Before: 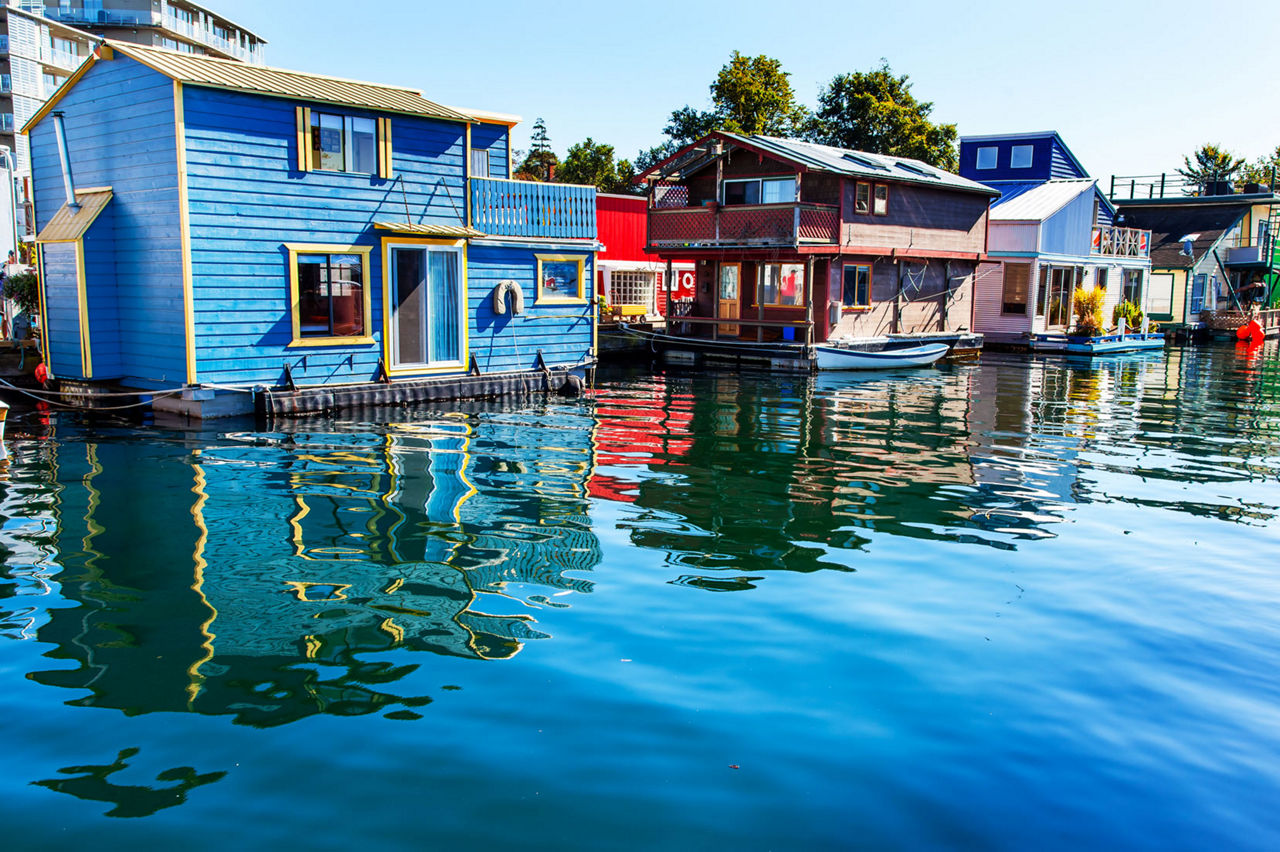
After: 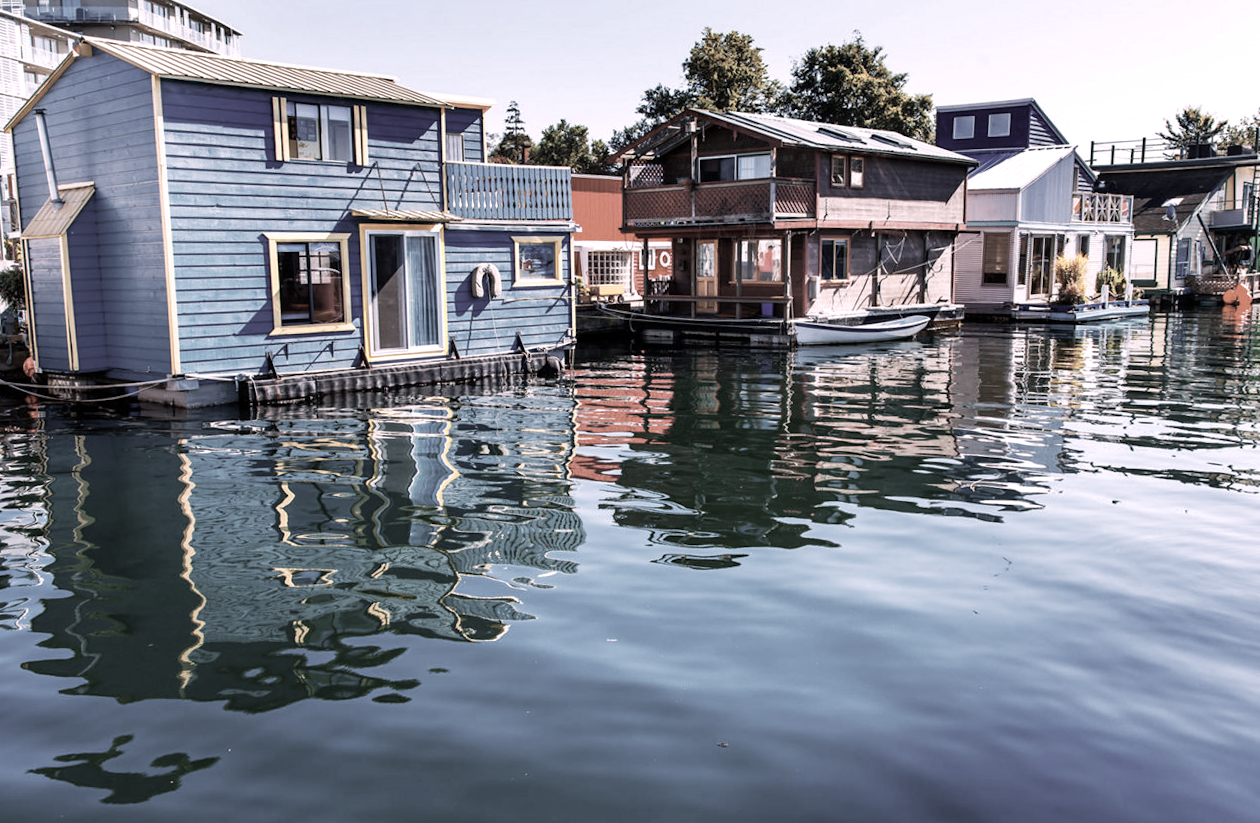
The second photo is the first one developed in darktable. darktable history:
rotate and perspective: rotation -1.32°, lens shift (horizontal) -0.031, crop left 0.015, crop right 0.985, crop top 0.047, crop bottom 0.982
color correction: saturation 0.3
white balance: red 1.188, blue 1.11
